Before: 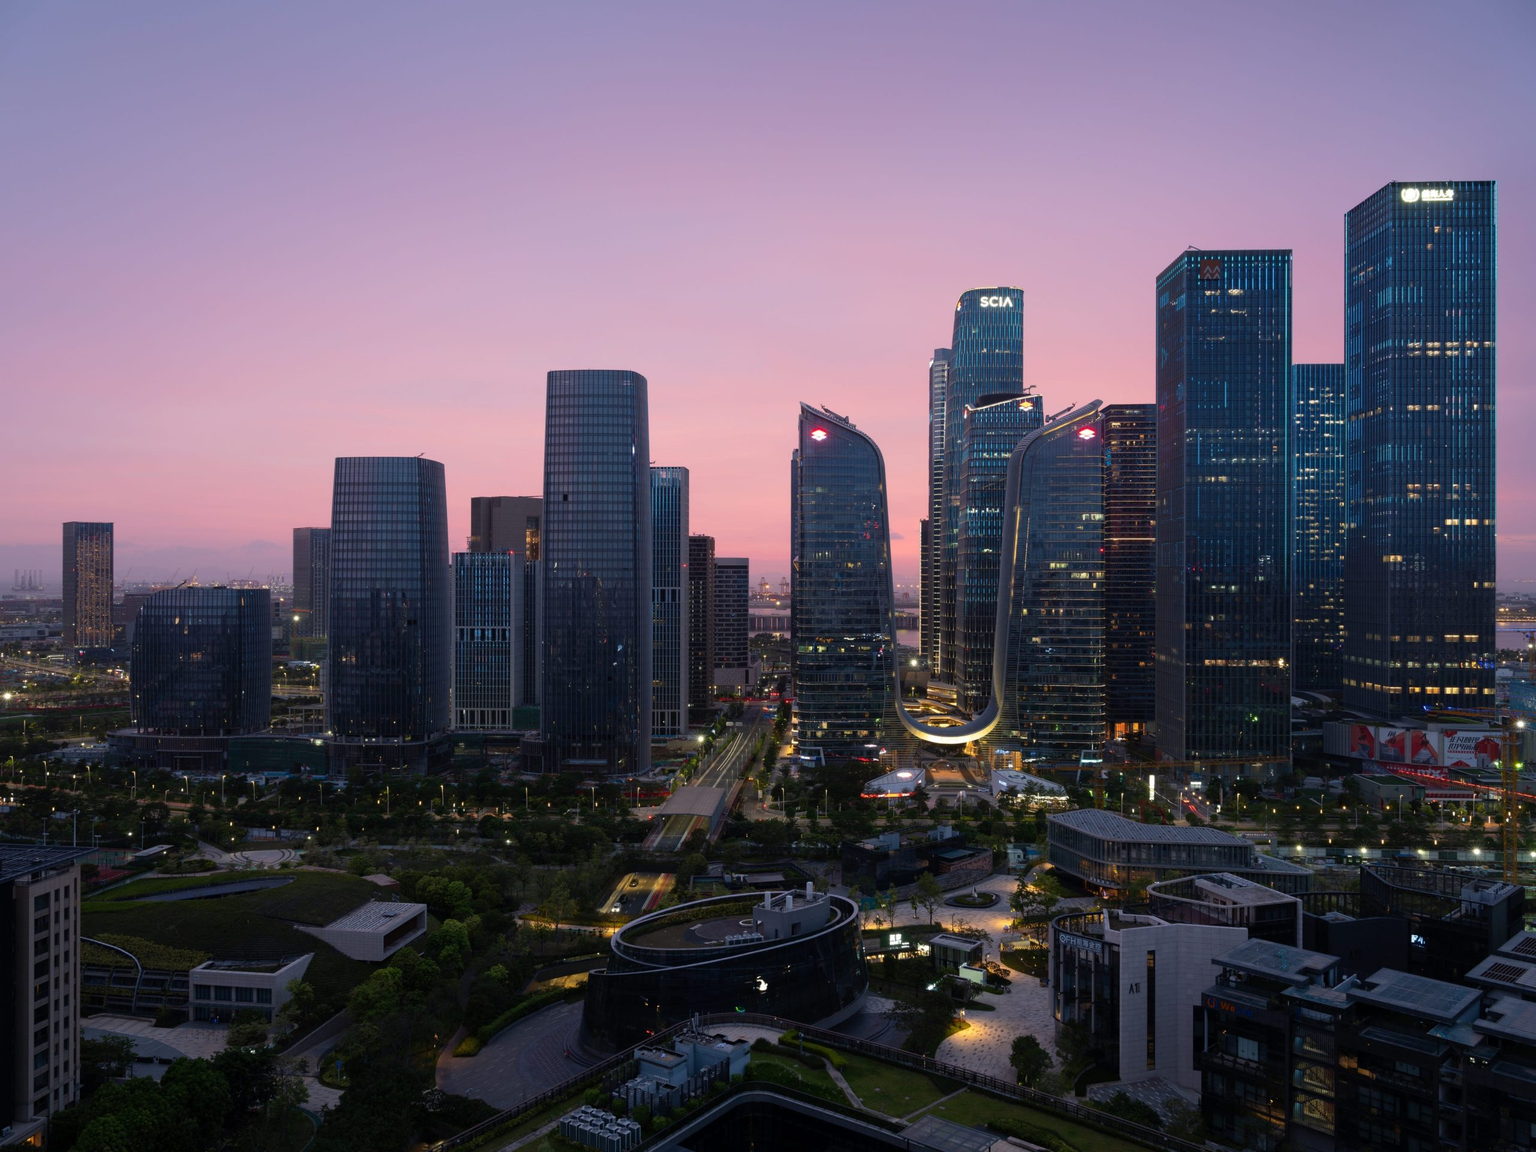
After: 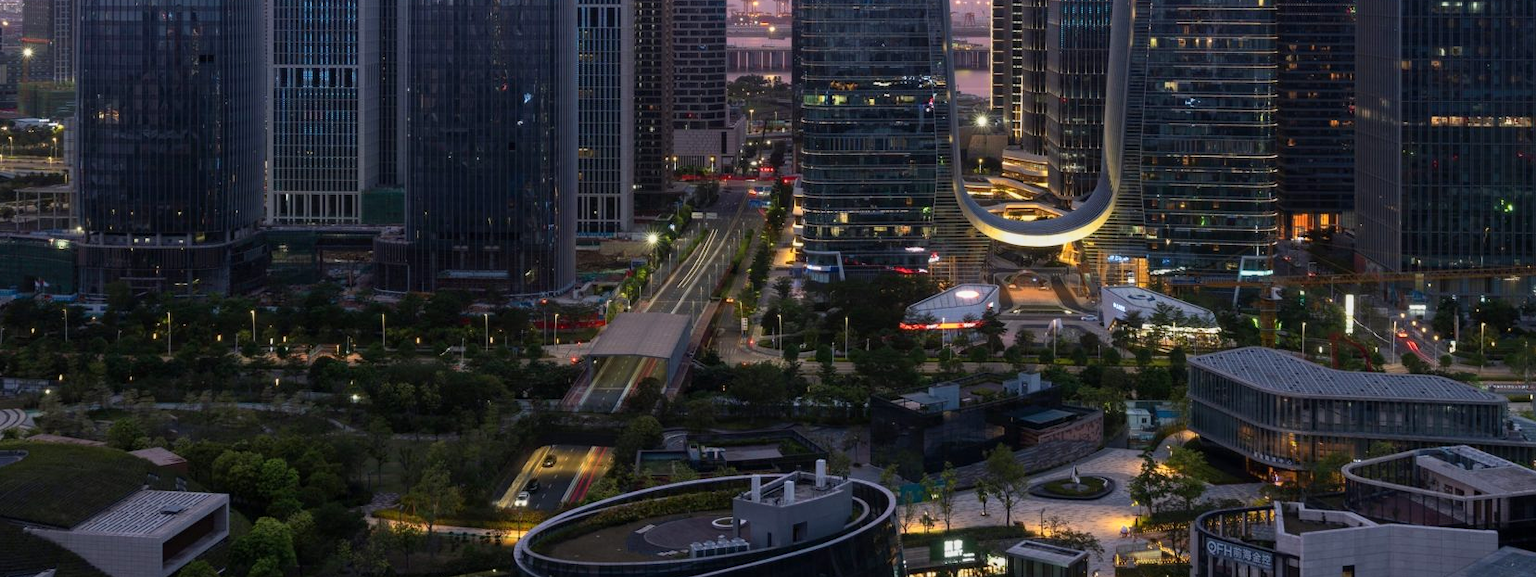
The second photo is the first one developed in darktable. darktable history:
crop: left 18.129%, top 50.736%, right 17.107%, bottom 16.811%
local contrast: detail 110%
base curve: curves: ch0 [(0, 0) (0.666, 0.806) (1, 1)]
